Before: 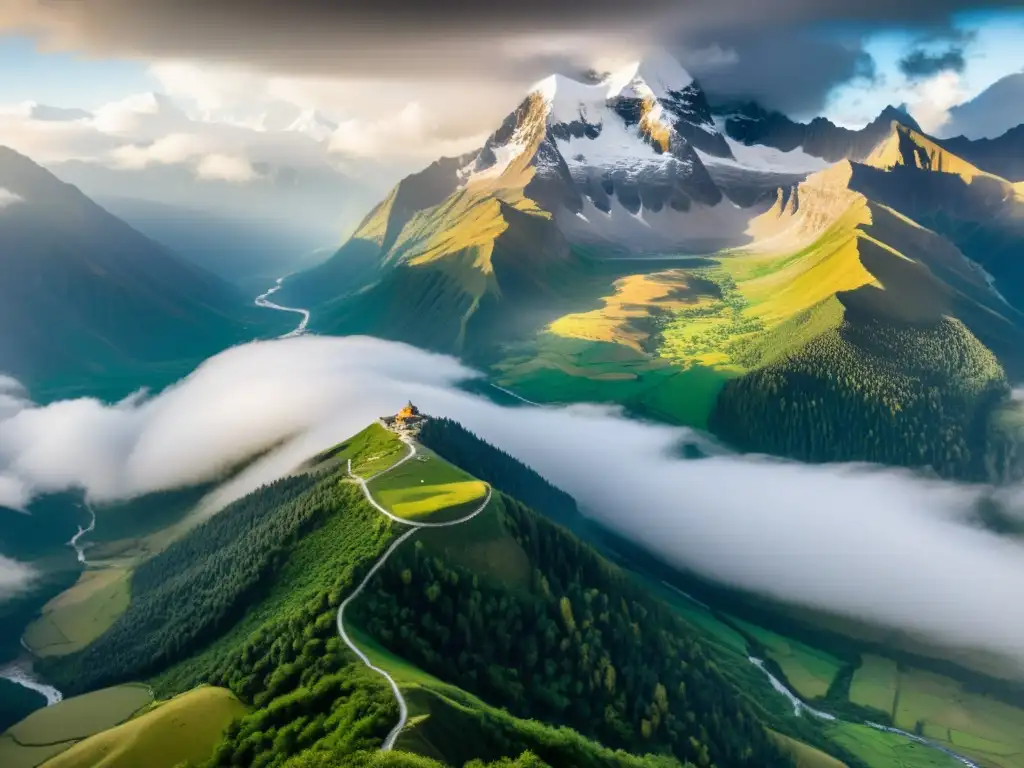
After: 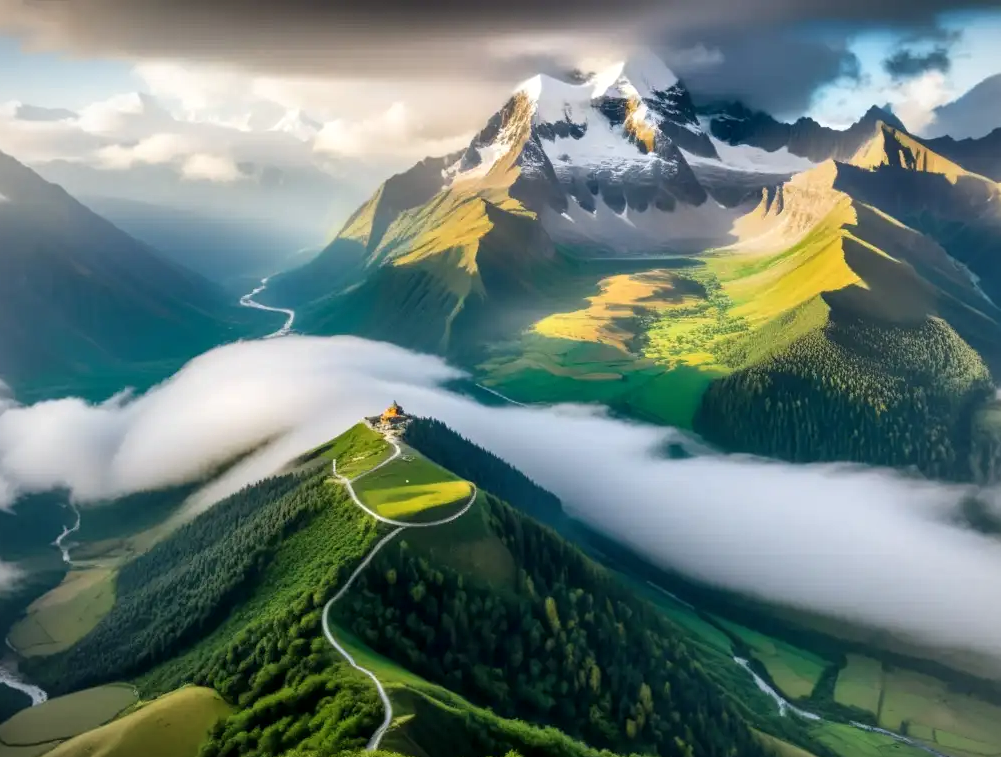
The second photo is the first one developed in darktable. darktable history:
local contrast: highlights 107%, shadows 101%, detail 119%, midtone range 0.2
crop and rotate: left 1.484%, right 0.714%, bottom 1.367%
vignetting: brightness -0.184, saturation -0.295
